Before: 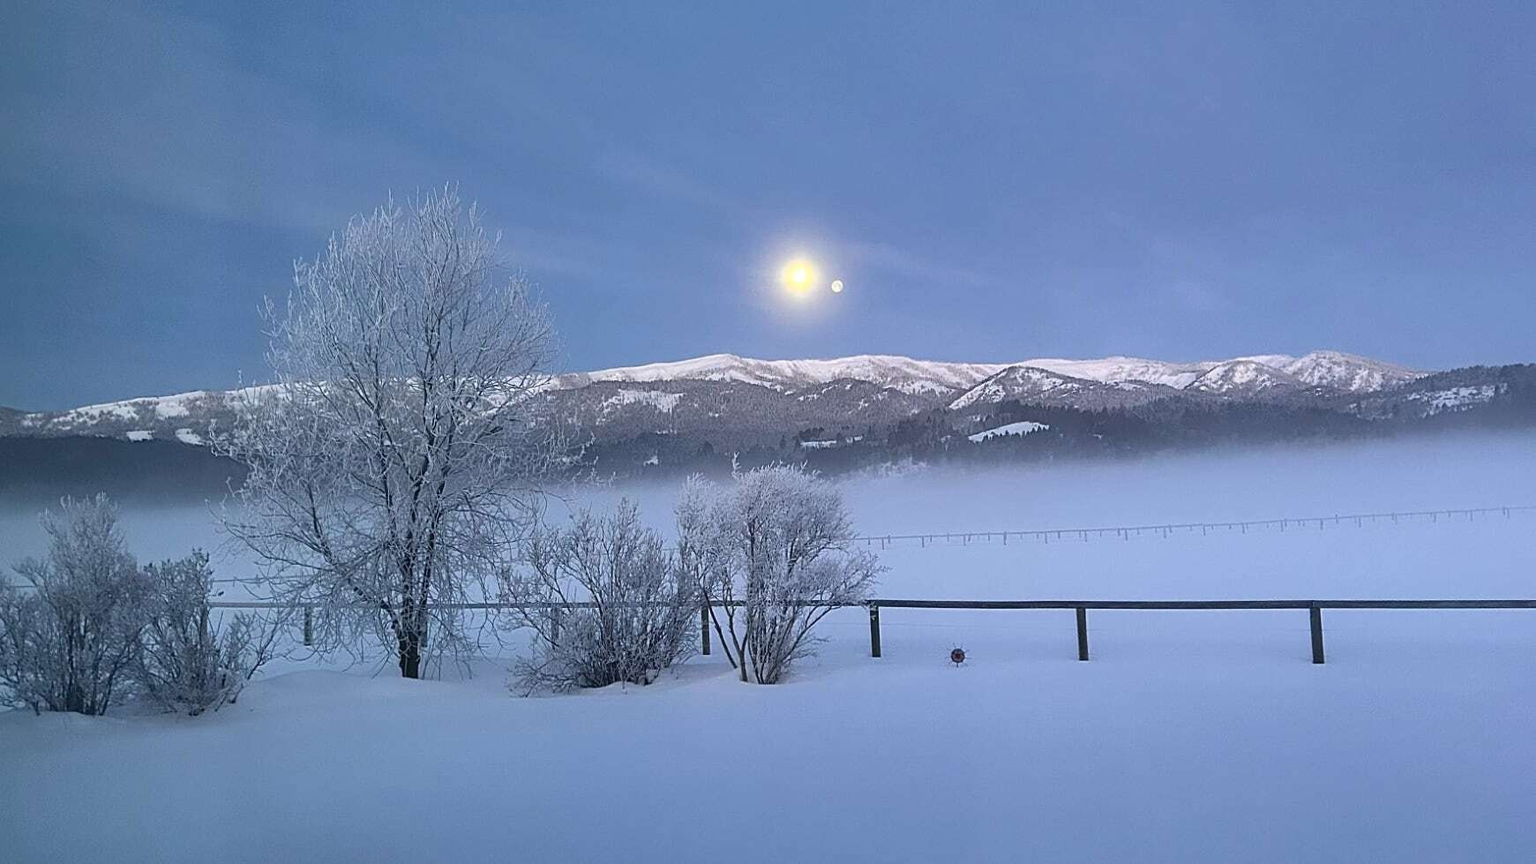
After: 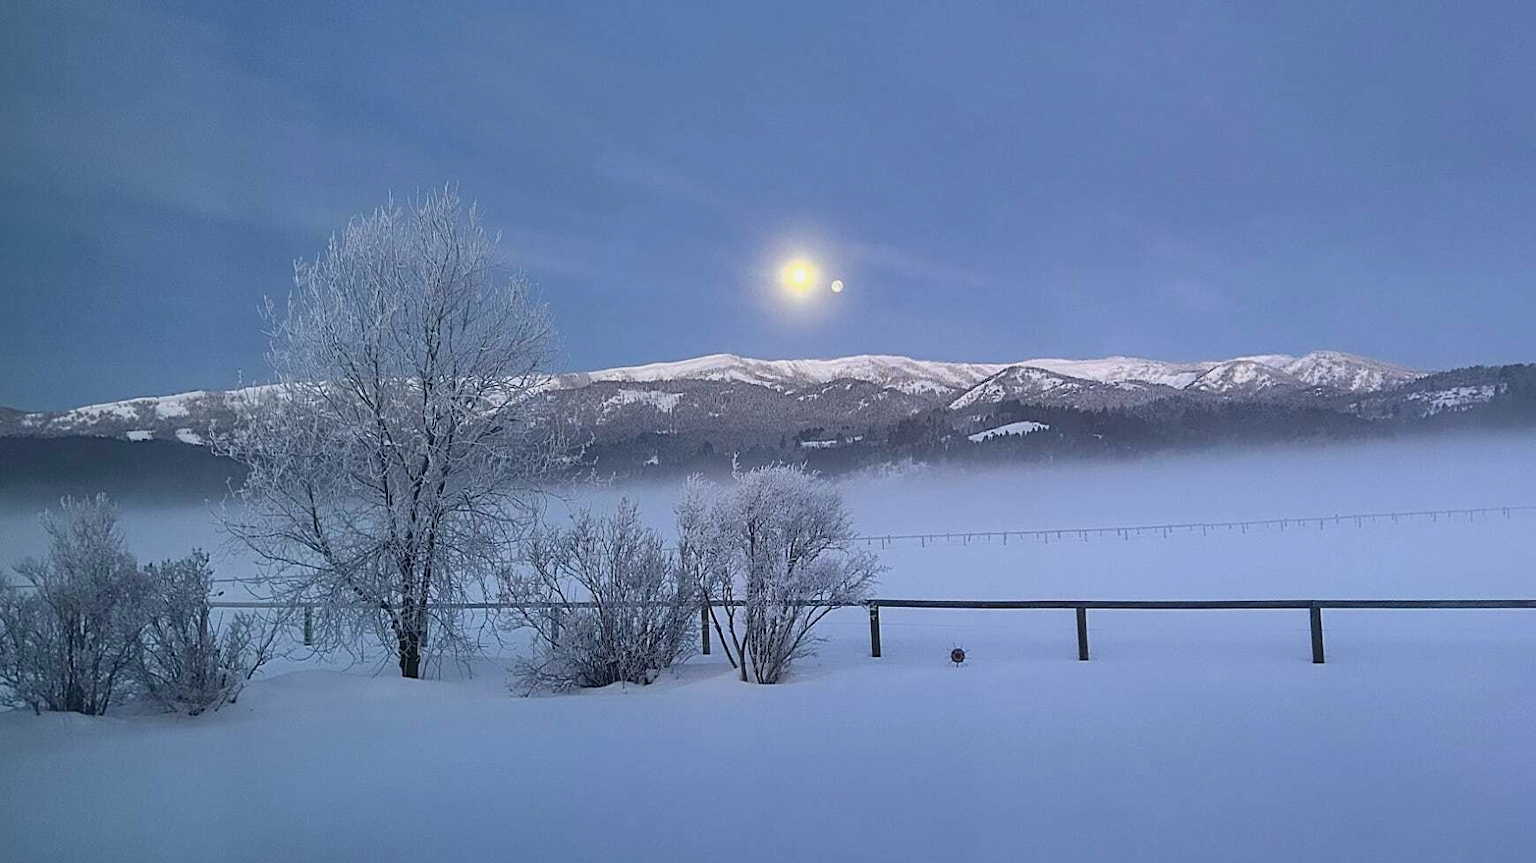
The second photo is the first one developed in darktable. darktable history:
exposure: exposure -0.157 EV, compensate highlight preservation false
